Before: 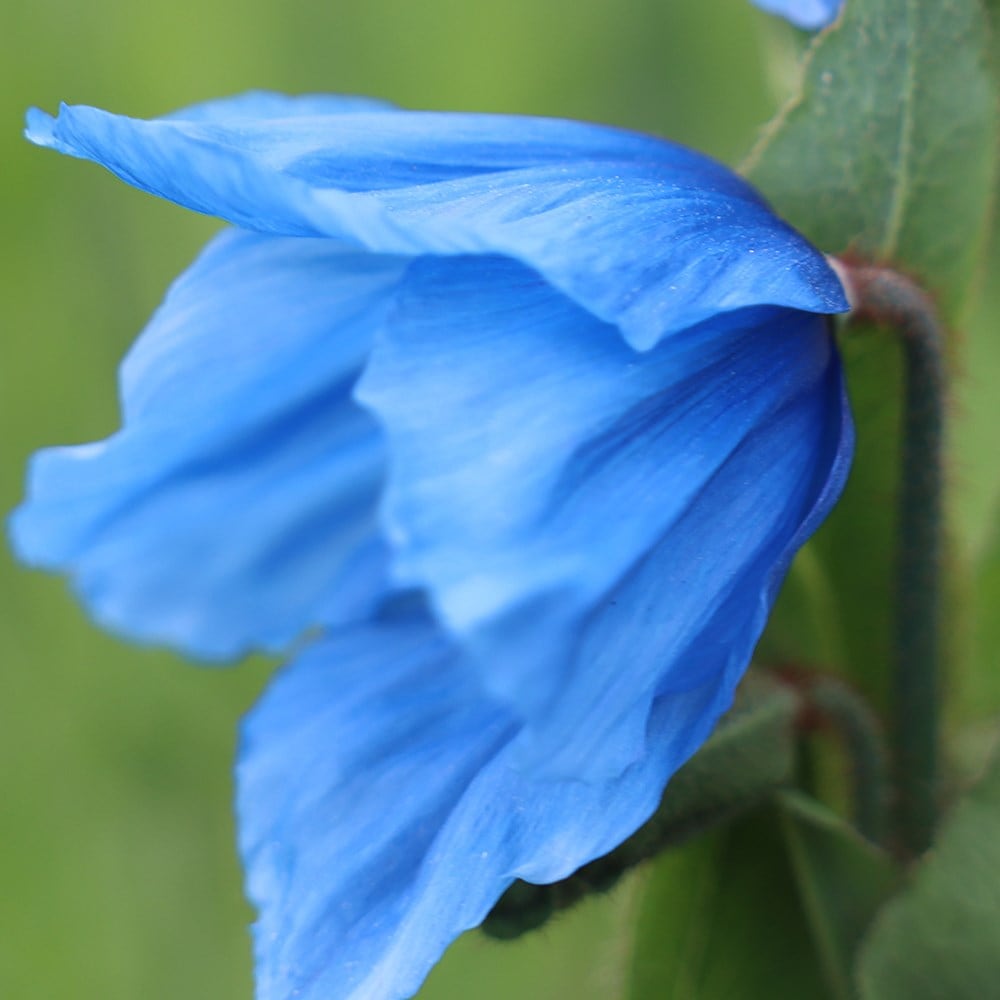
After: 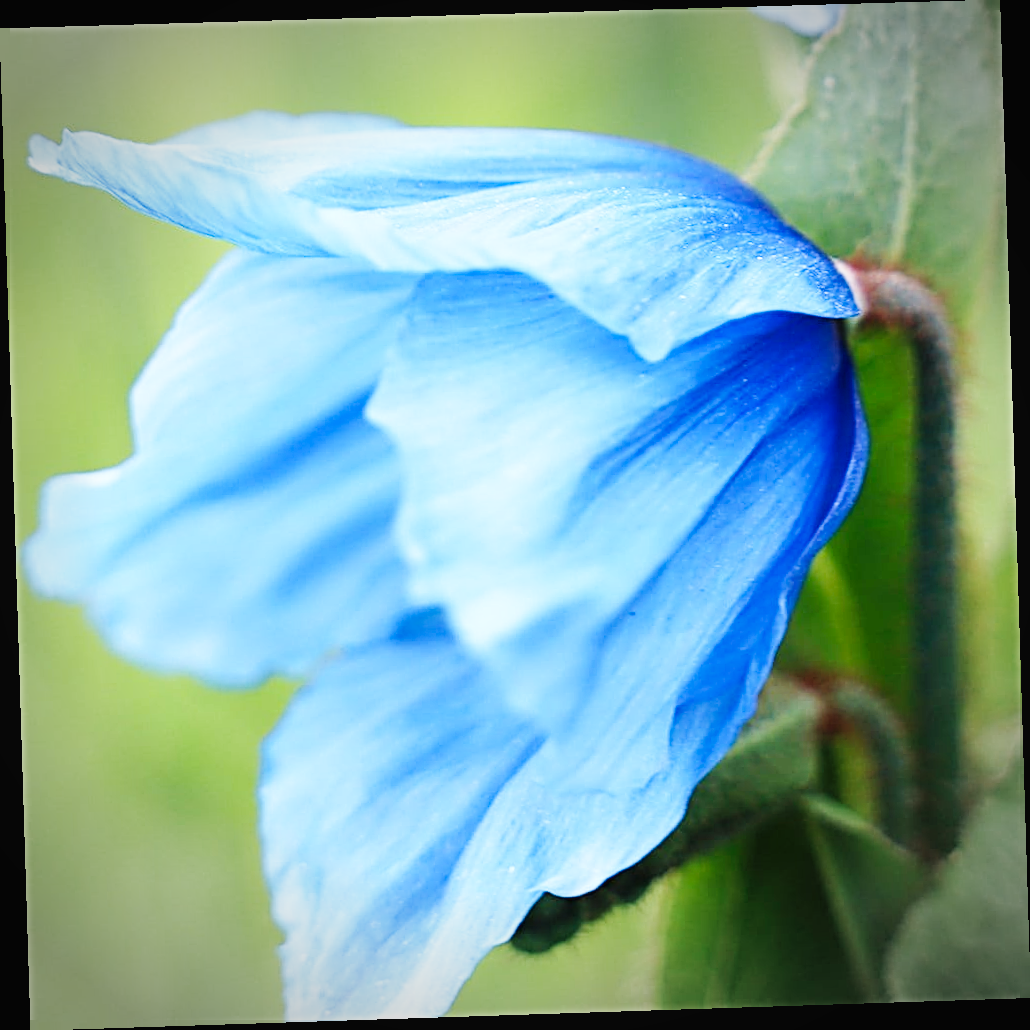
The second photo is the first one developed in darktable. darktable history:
rotate and perspective: rotation -1.77°, lens shift (horizontal) 0.004, automatic cropping off
vignetting: width/height ratio 1.094
sharpen: radius 4
base curve: curves: ch0 [(0, 0.003) (0.001, 0.002) (0.006, 0.004) (0.02, 0.022) (0.048, 0.086) (0.094, 0.234) (0.162, 0.431) (0.258, 0.629) (0.385, 0.8) (0.548, 0.918) (0.751, 0.988) (1, 1)], preserve colors none
